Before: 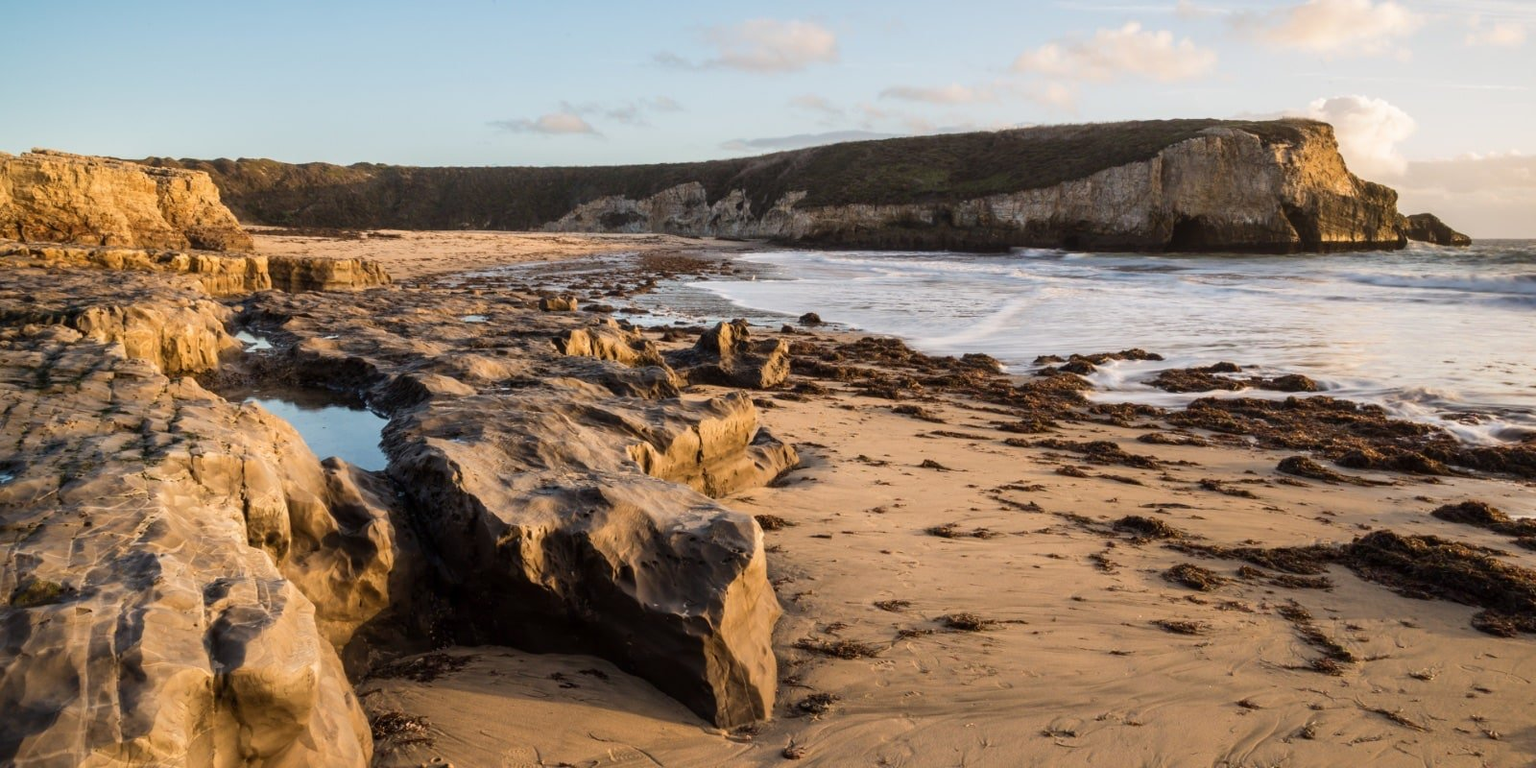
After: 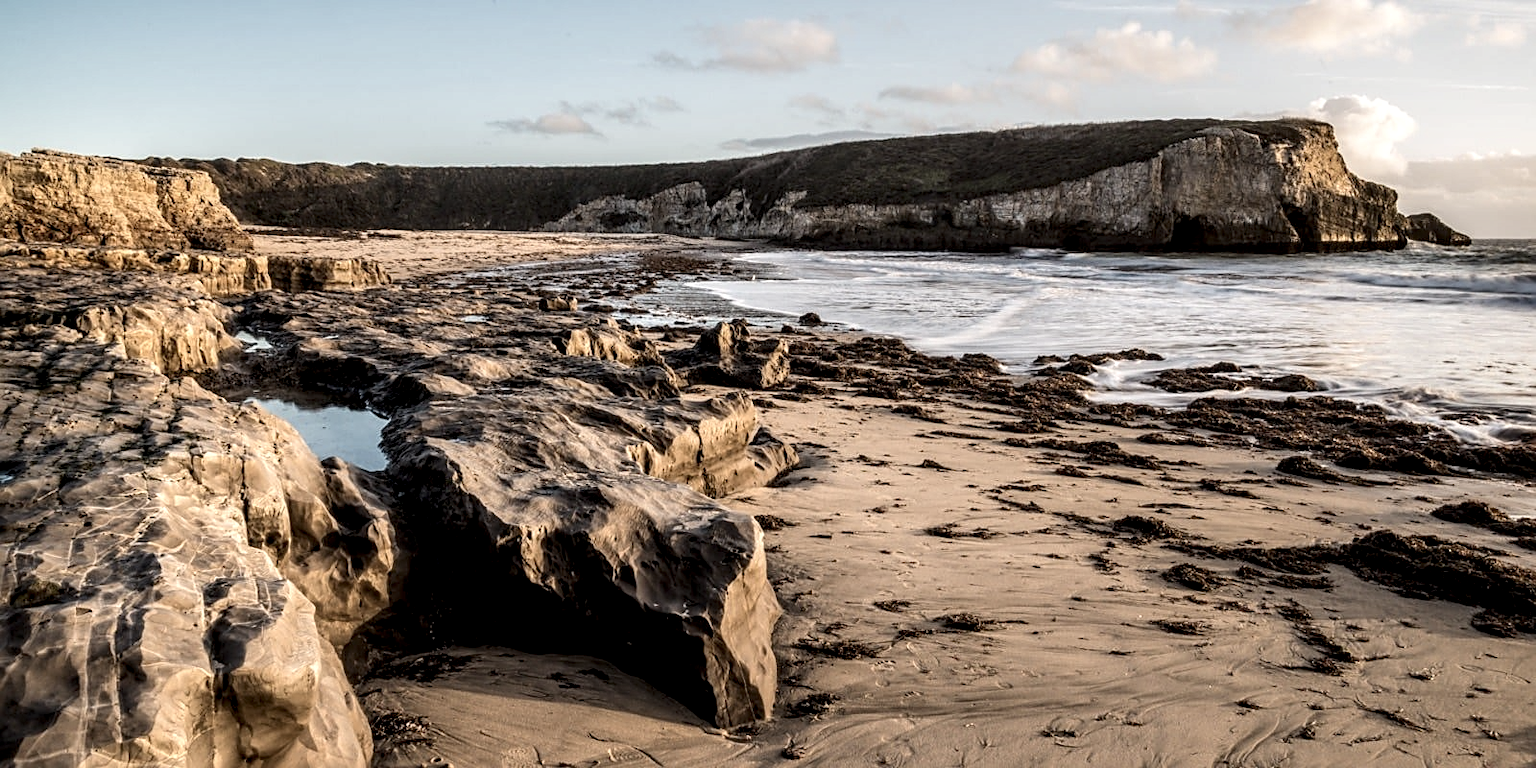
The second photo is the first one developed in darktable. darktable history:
sharpen: on, module defaults
local contrast: highlights 60%, shadows 60%, detail 160%
contrast brightness saturation: contrast 0.096, saturation -0.351
